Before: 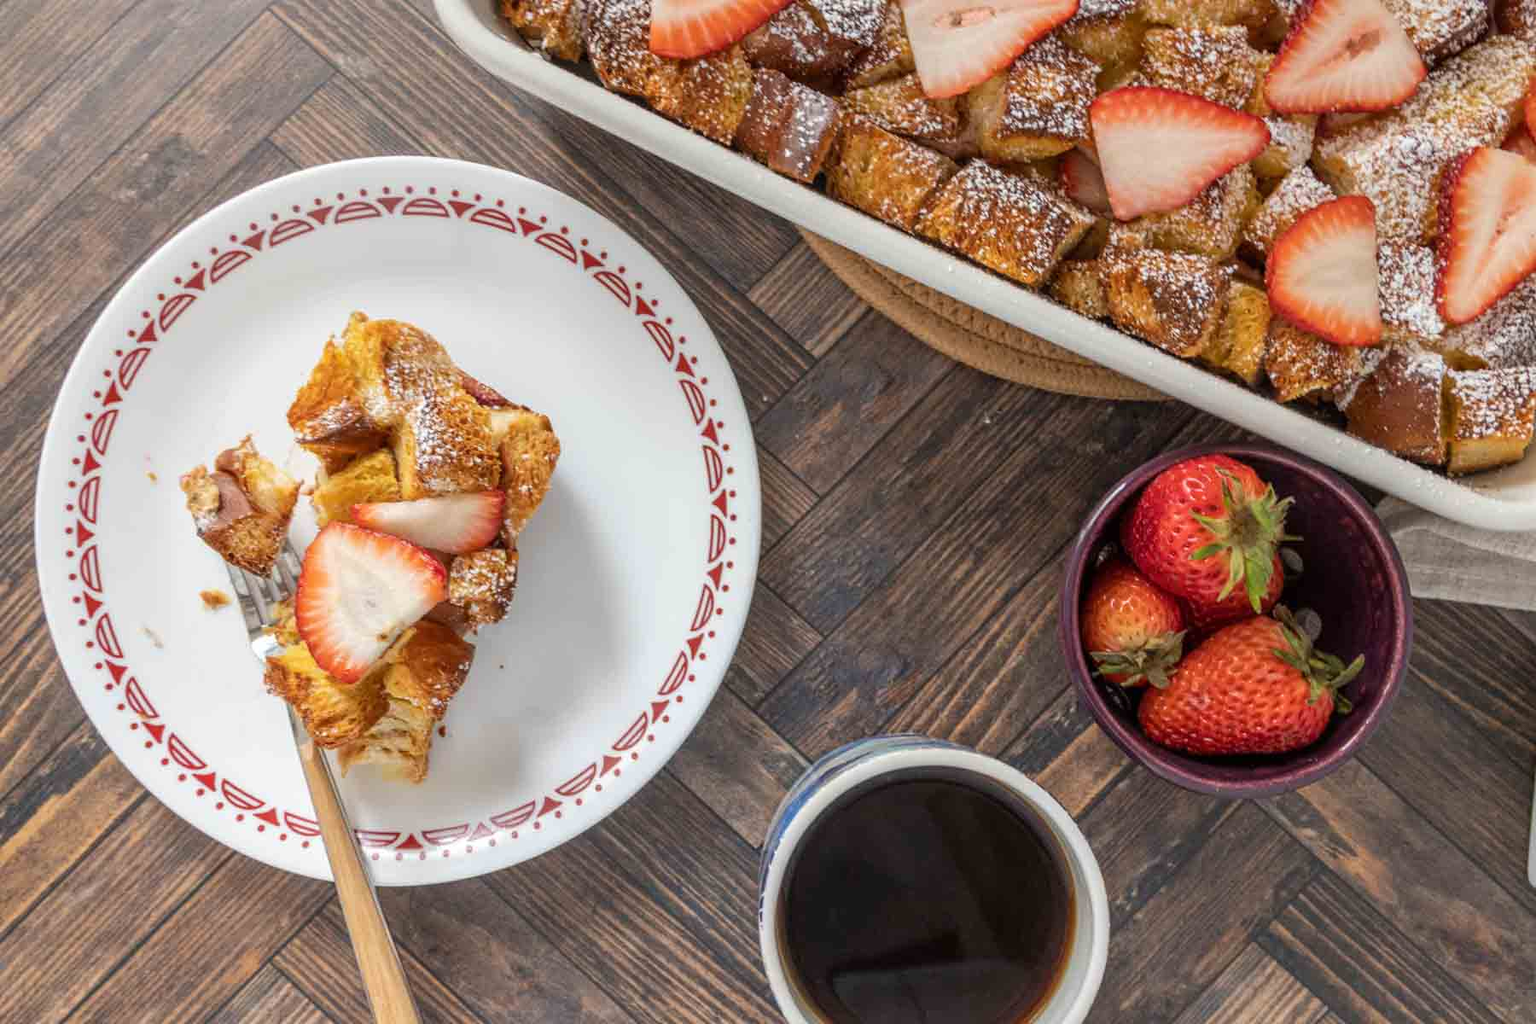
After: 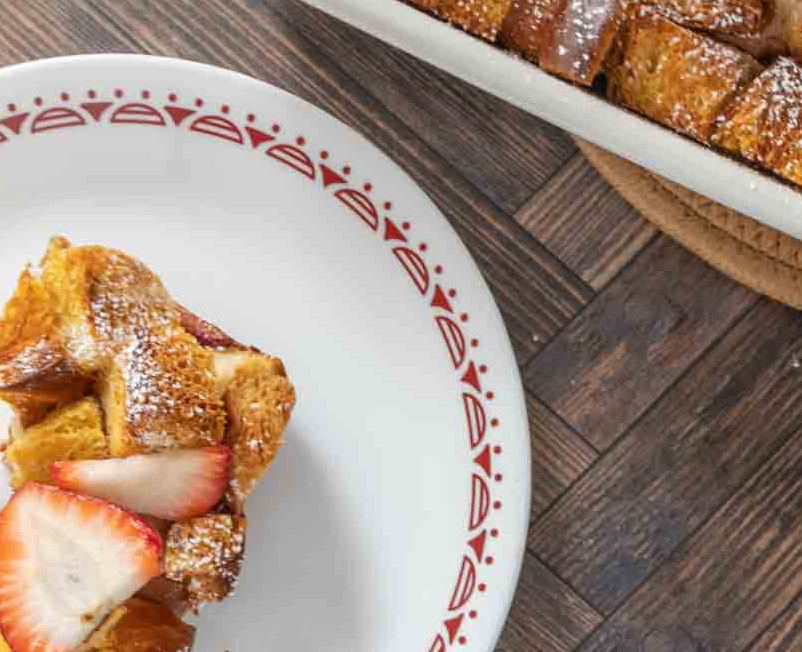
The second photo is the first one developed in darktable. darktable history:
crop: left 20.089%, top 10.786%, right 35.307%, bottom 34.869%
